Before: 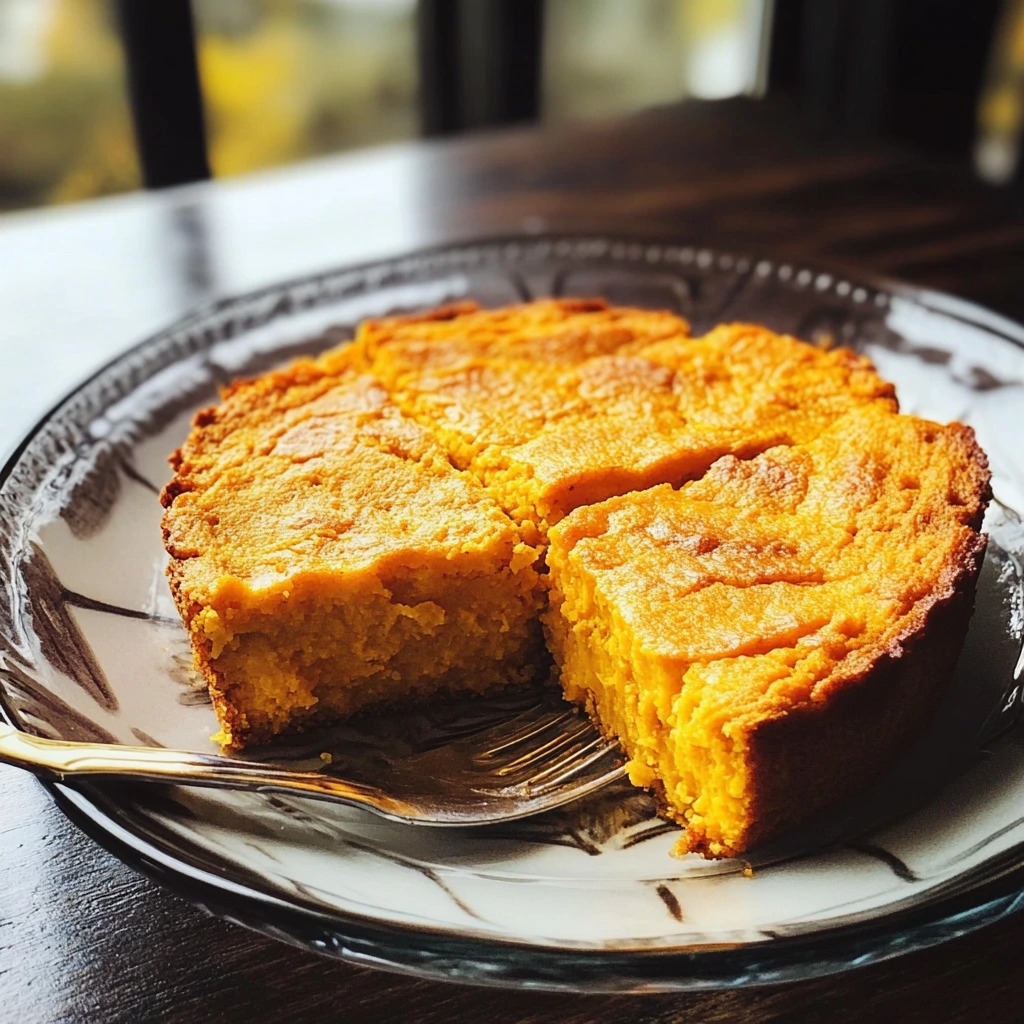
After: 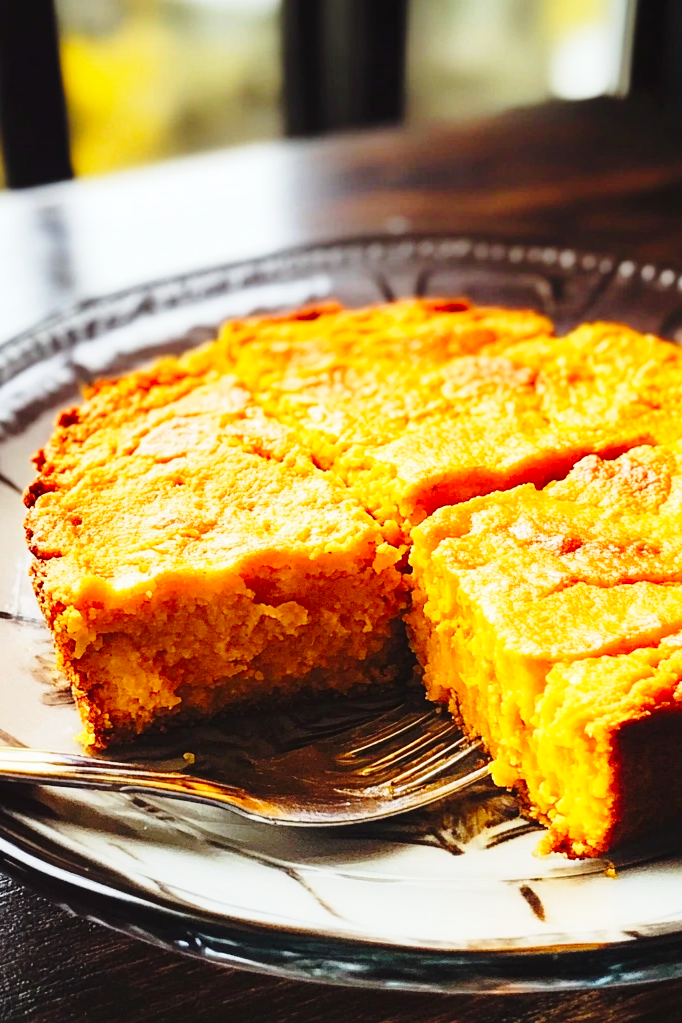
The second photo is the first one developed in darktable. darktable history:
contrast brightness saturation: saturation 0.184
crop and rotate: left 13.43%, right 19.904%
base curve: curves: ch0 [(0, 0) (0.028, 0.03) (0.121, 0.232) (0.46, 0.748) (0.859, 0.968) (1, 1)], preserve colors none
